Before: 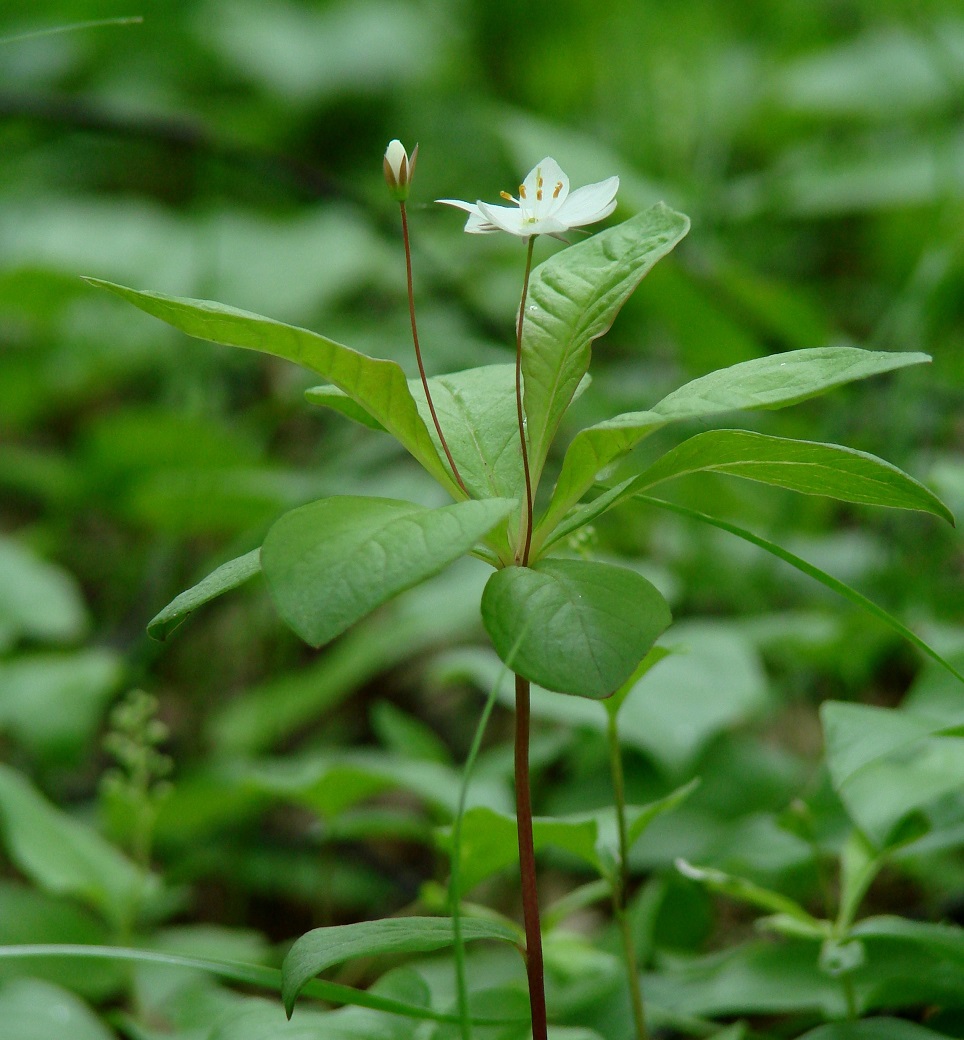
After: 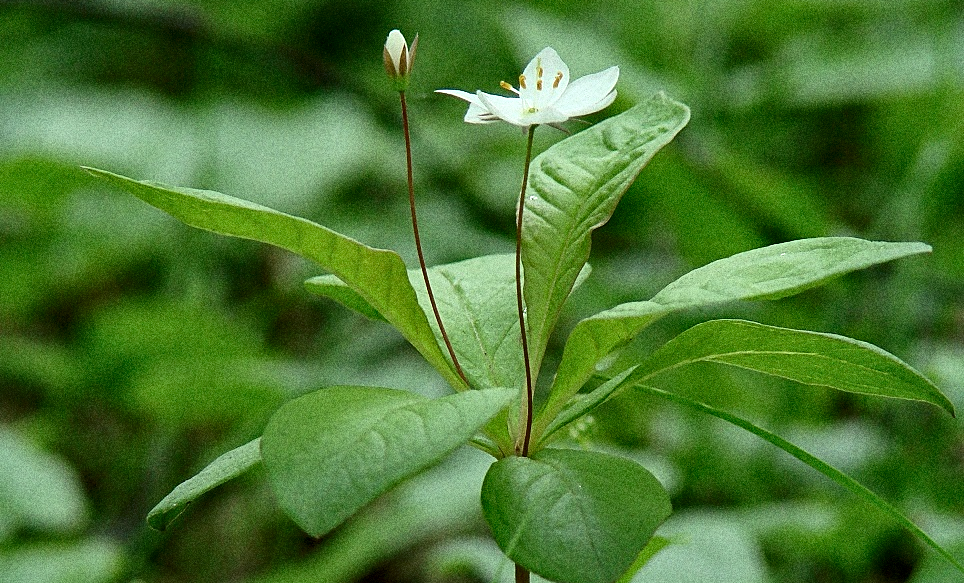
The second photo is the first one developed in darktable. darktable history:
local contrast: mode bilateral grid, contrast 50, coarseness 50, detail 150%, midtone range 0.2
sharpen: amount 0.478
crop and rotate: top 10.605%, bottom 33.274%
grain: coarseness 14.49 ISO, strength 48.04%, mid-tones bias 35%
